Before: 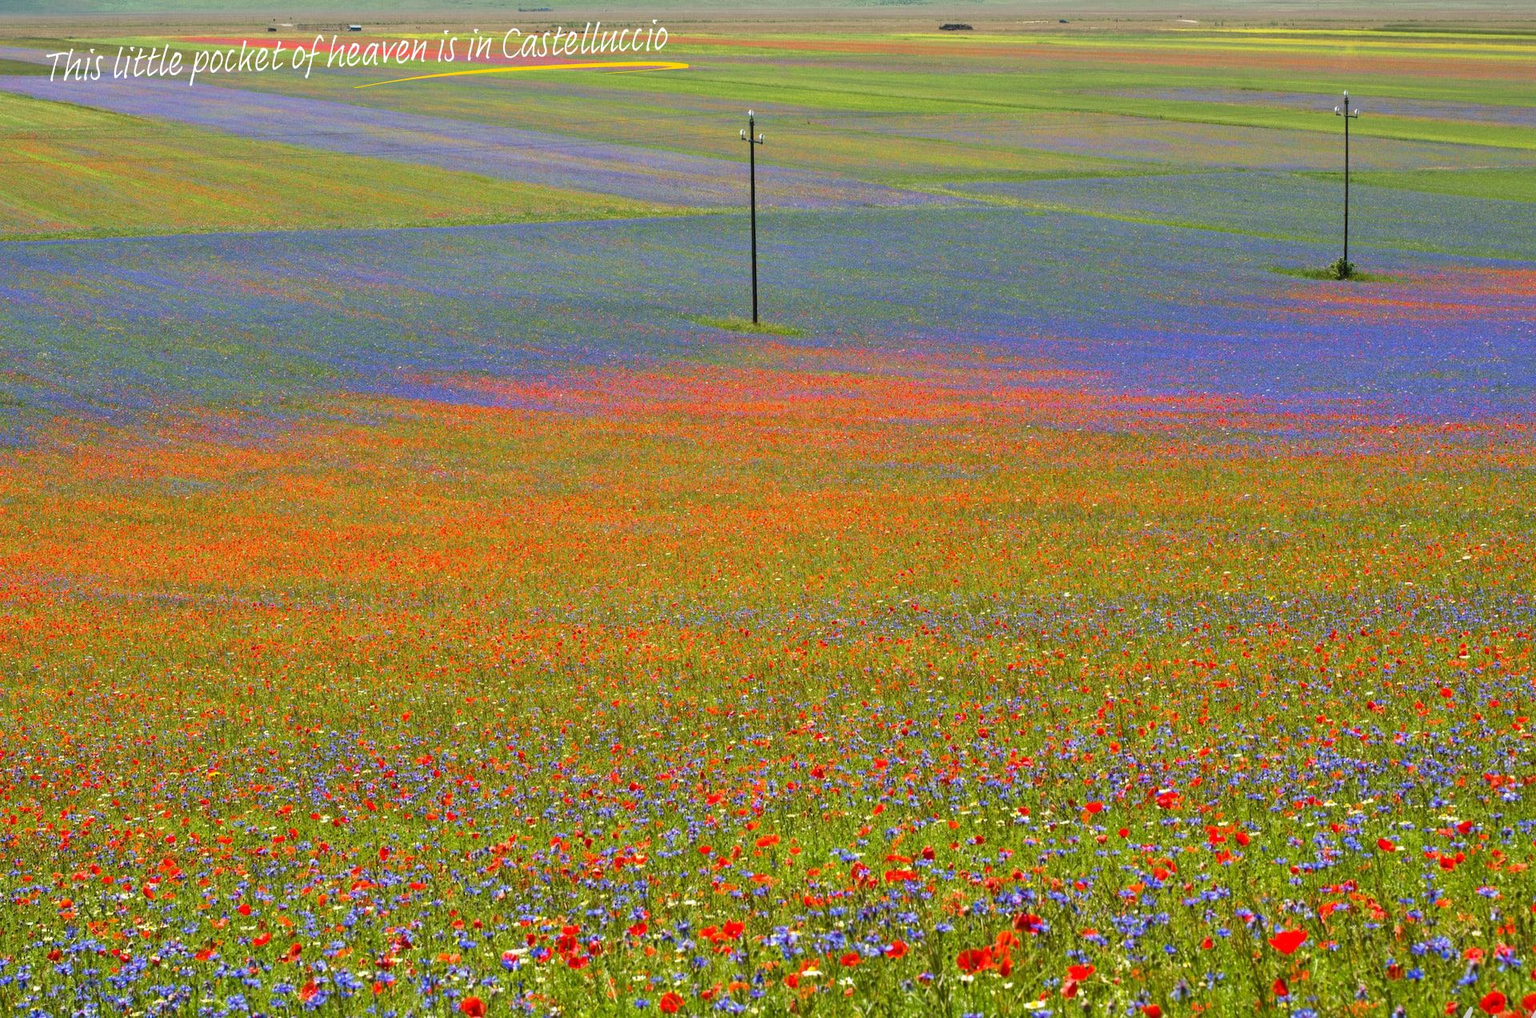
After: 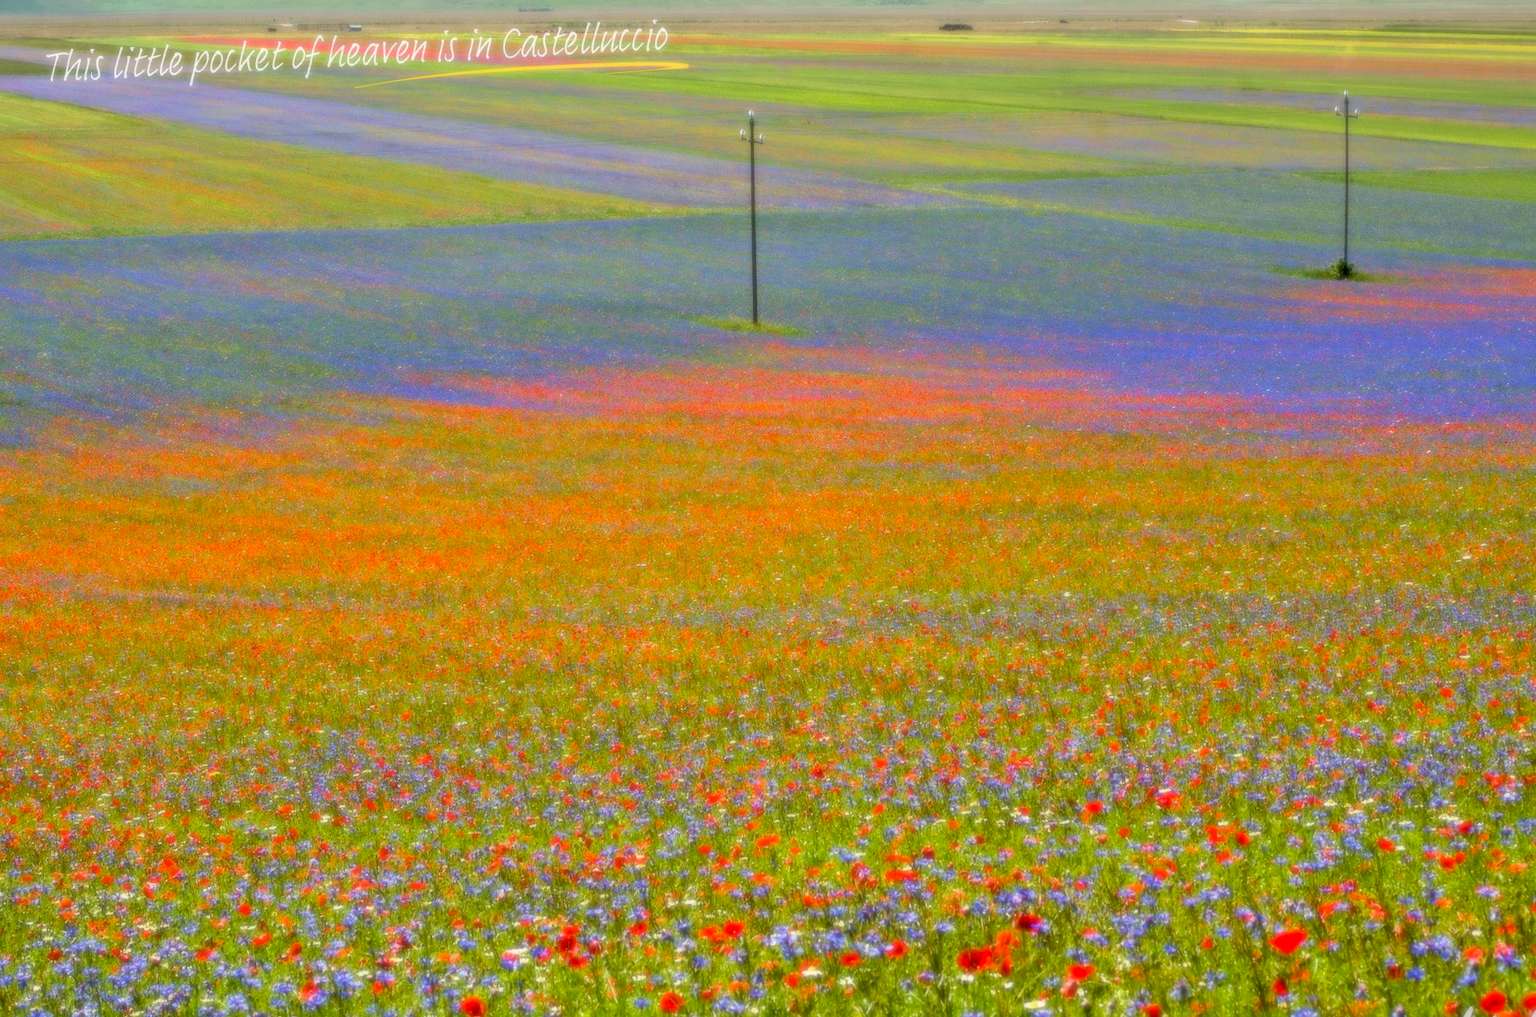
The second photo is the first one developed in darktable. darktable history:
soften: size 8.67%, mix 49%
exposure: black level correction 0.025, exposure 0.182 EV, compensate highlight preservation false
